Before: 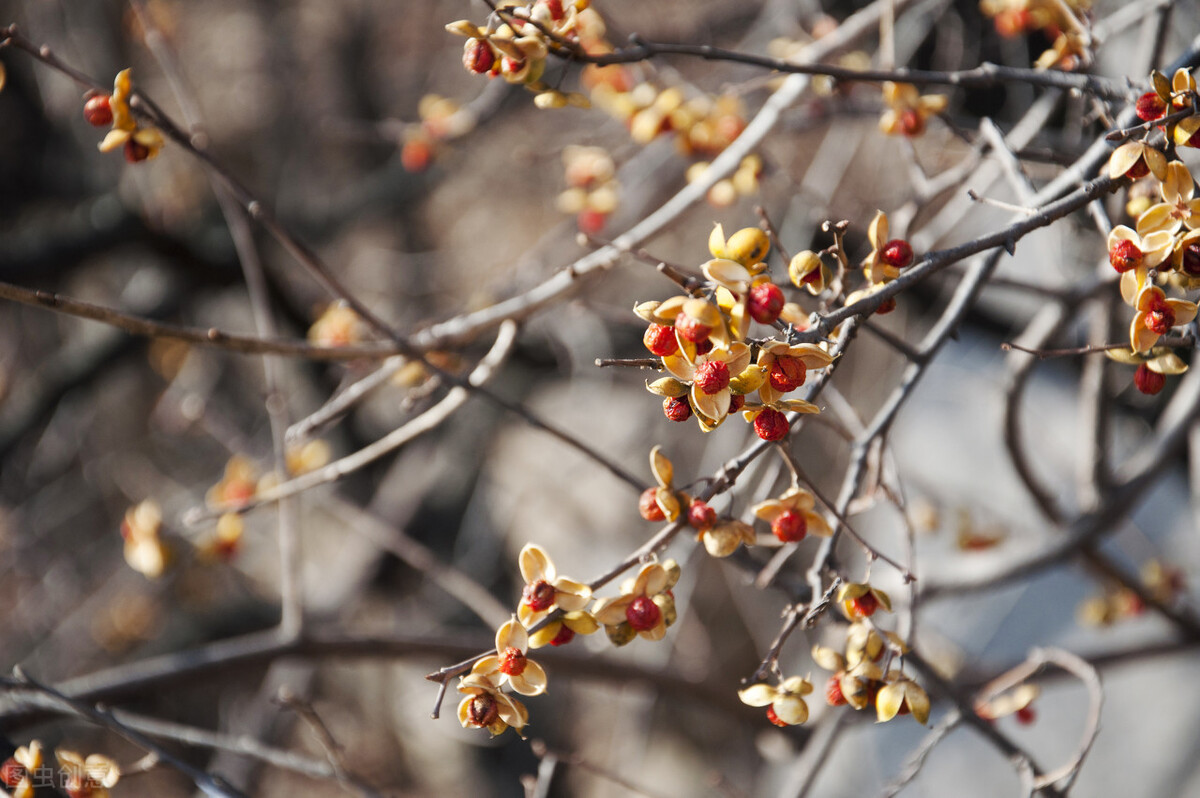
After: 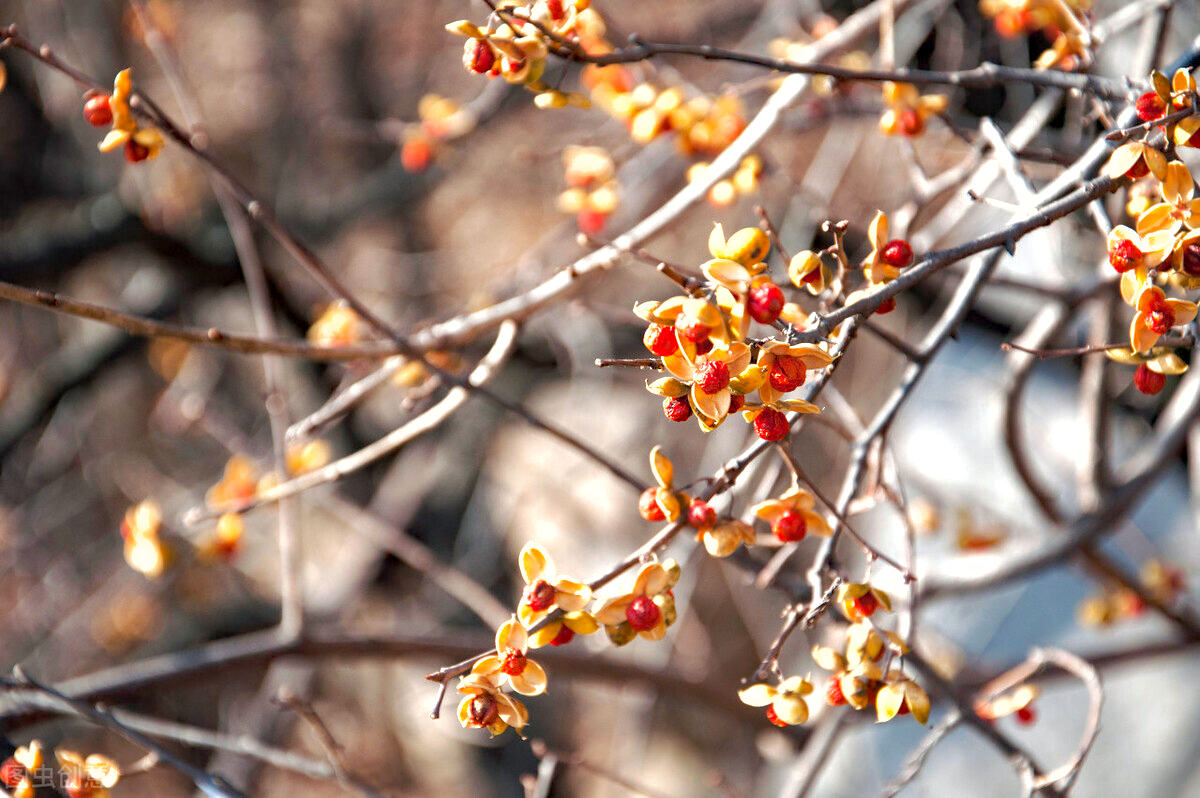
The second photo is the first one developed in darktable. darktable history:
haze removal: compatibility mode true, adaptive false
shadows and highlights: on, module defaults
exposure: exposure 0.733 EV, compensate highlight preservation false
